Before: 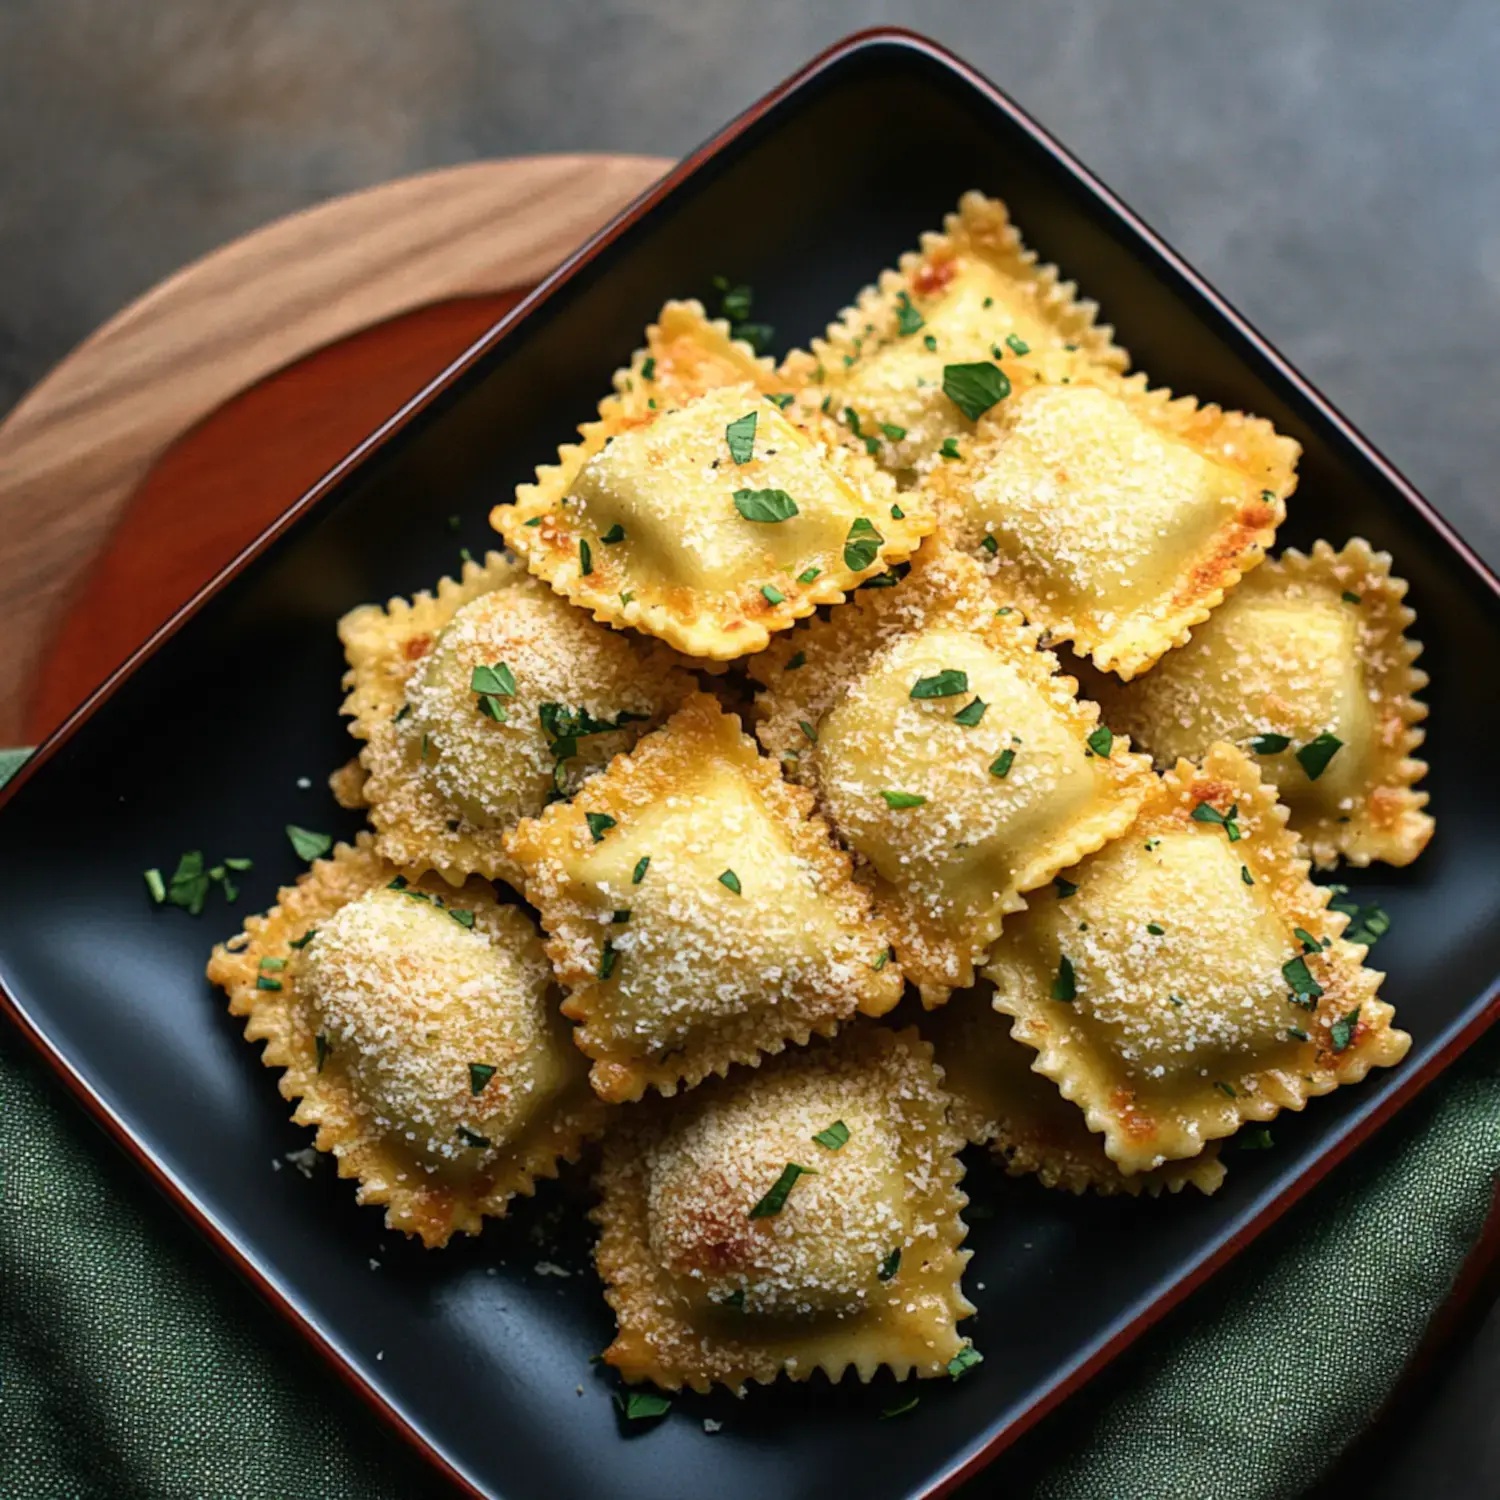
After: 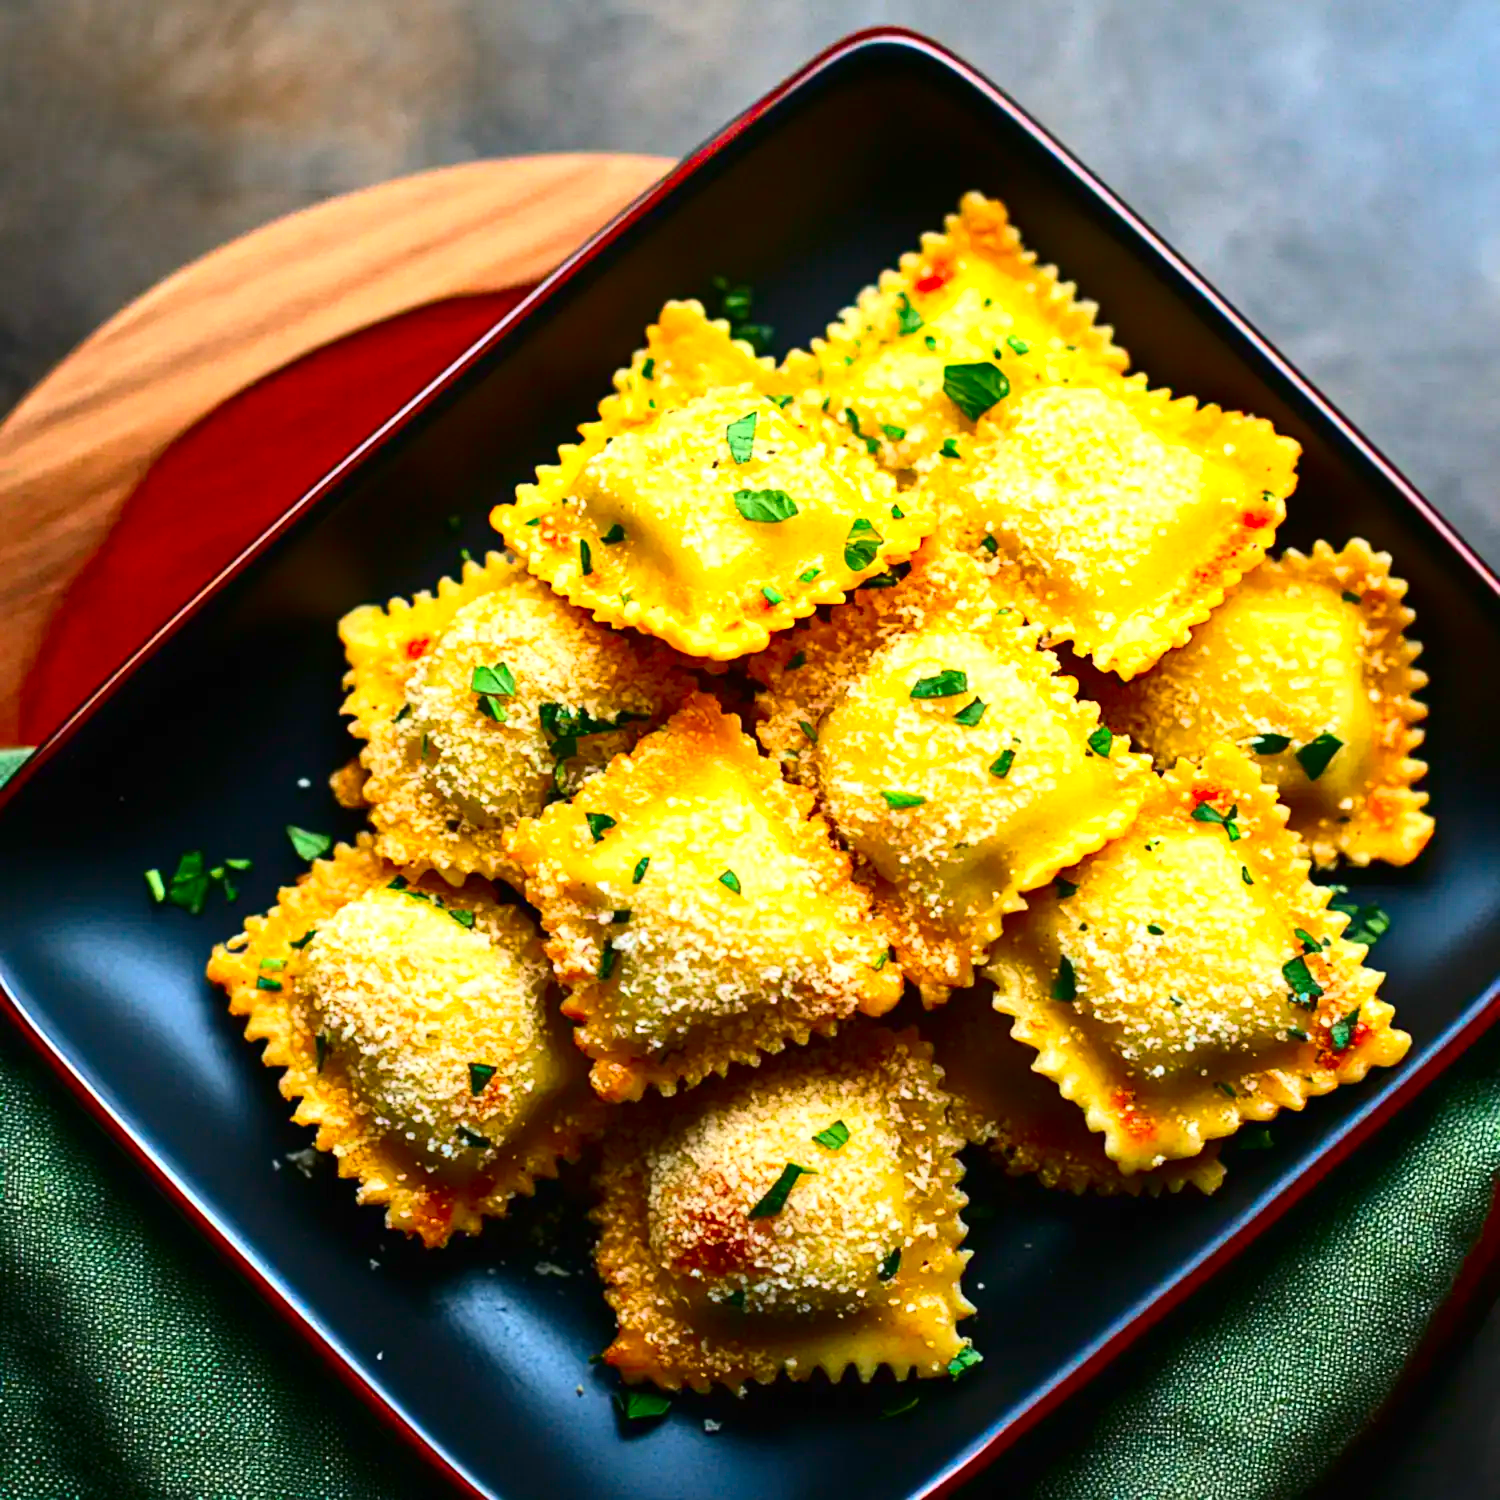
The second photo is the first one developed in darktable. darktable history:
exposure: exposure 0.608 EV, compensate highlight preservation false
contrast brightness saturation: contrast 0.262, brightness 0.018, saturation 0.858
